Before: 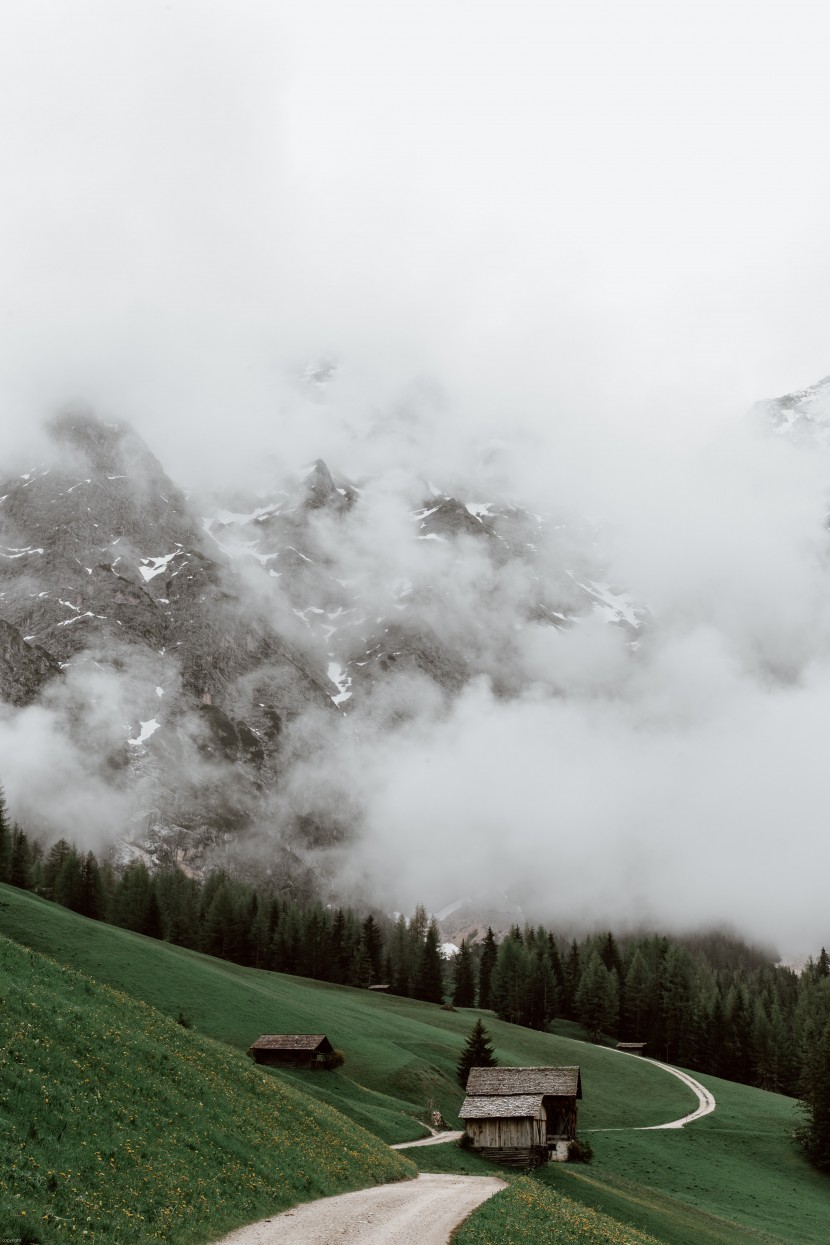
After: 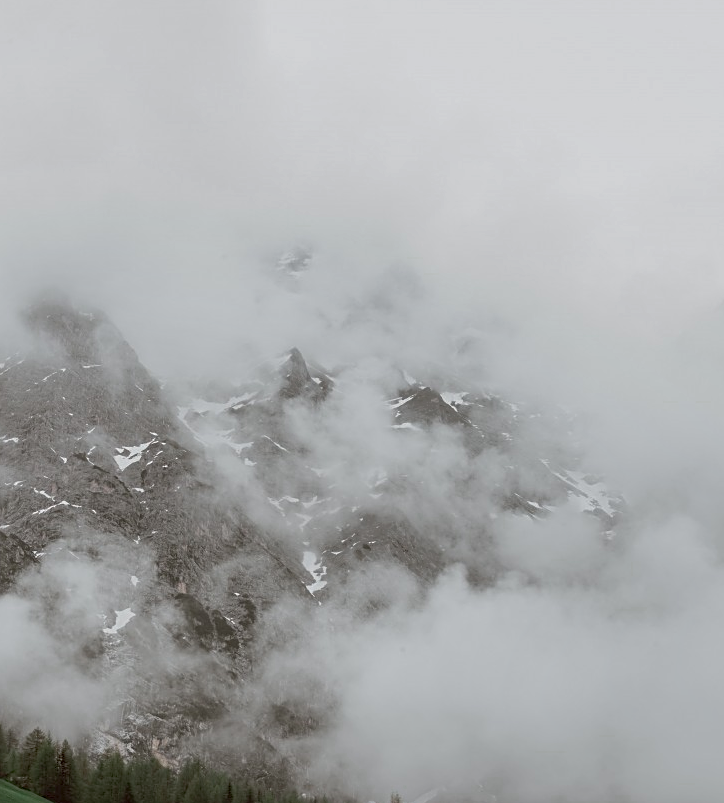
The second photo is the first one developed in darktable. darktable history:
sharpen: on, module defaults
color balance rgb: contrast -10%
crop: left 3.015%, top 8.969%, right 9.647%, bottom 26.457%
shadows and highlights: on, module defaults
color zones: curves: ch0 [(0, 0.558) (0.143, 0.548) (0.286, 0.447) (0.429, 0.259) (0.571, 0.5) (0.714, 0.5) (0.857, 0.593) (1, 0.558)]; ch1 [(0, 0.543) (0.01, 0.544) (0.12, 0.492) (0.248, 0.458) (0.5, 0.534) (0.748, 0.5) (0.99, 0.469) (1, 0.543)]; ch2 [(0, 0.507) (0.143, 0.522) (0.286, 0.505) (0.429, 0.5) (0.571, 0.5) (0.714, 0.5) (0.857, 0.5) (1, 0.507)]
